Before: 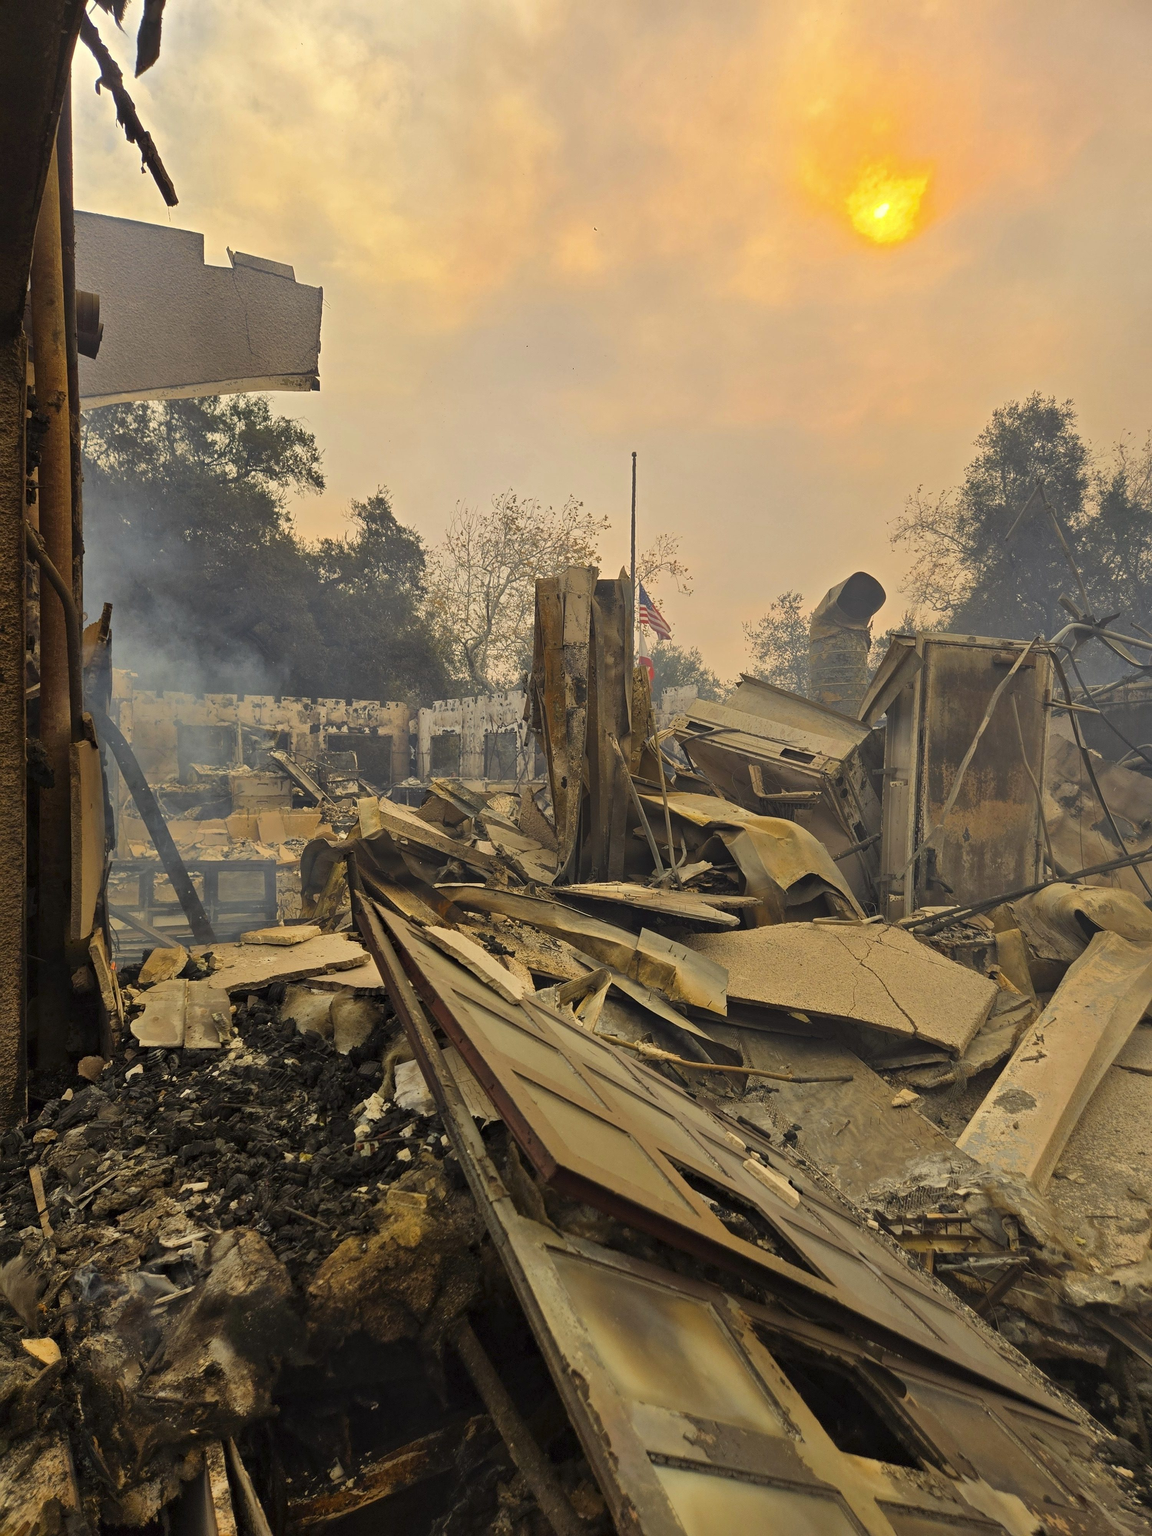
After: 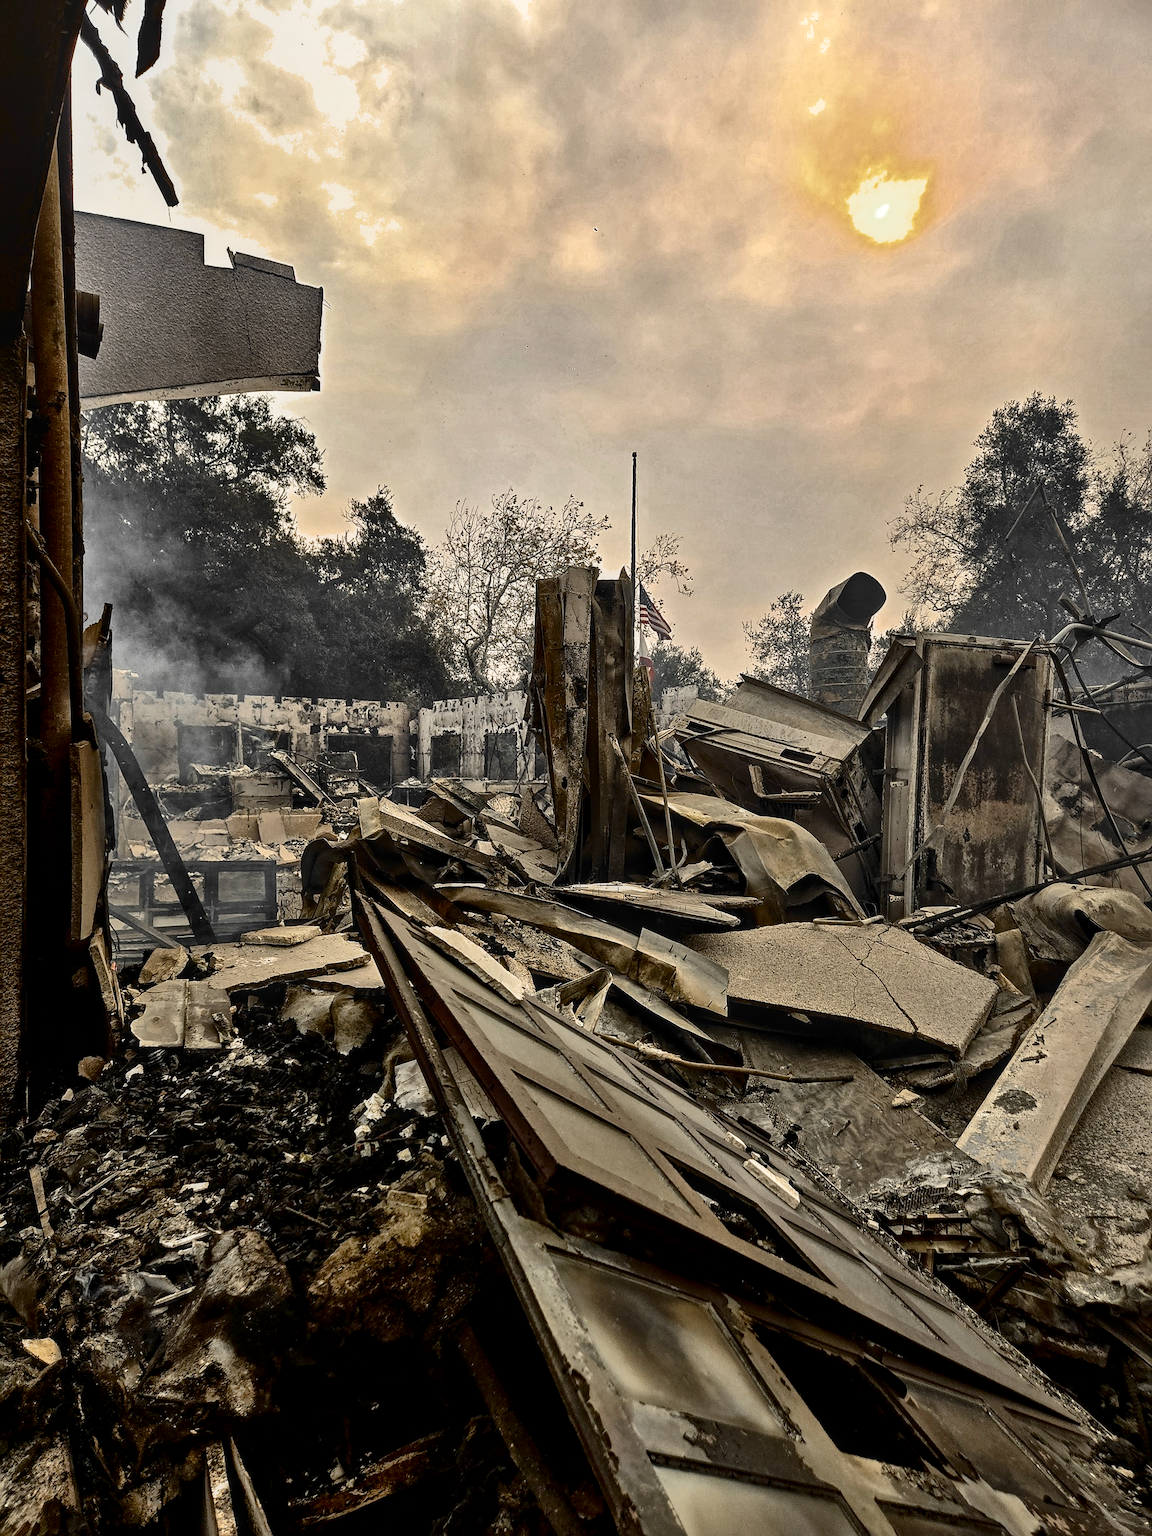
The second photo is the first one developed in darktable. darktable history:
color balance rgb: global offset › luminance -0.513%, perceptual saturation grading › global saturation 0.723%, perceptual saturation grading › highlights -14.994%, perceptual saturation grading › shadows 26.008%, perceptual brilliance grading › highlights 15.838%, perceptual brilliance grading › mid-tones 6.792%, perceptual brilliance grading › shadows -15.075%
local contrast: on, module defaults
contrast equalizer: y [[0.528, 0.548, 0.563, 0.562, 0.546, 0.526], [0.55 ×6], [0 ×6], [0 ×6], [0 ×6]]
color zones: curves: ch0 [(0, 0.613) (0.01, 0.613) (0.245, 0.448) (0.498, 0.529) (0.642, 0.665) (0.879, 0.777) (0.99, 0.613)]; ch1 [(0, 0.035) (0.121, 0.189) (0.259, 0.197) (0.415, 0.061) (0.589, 0.022) (0.732, 0.022) (0.857, 0.026) (0.991, 0.053)]
shadows and highlights: on, module defaults
sharpen: on, module defaults
contrast brightness saturation: contrast 0.244, brightness -0.235, saturation 0.141
